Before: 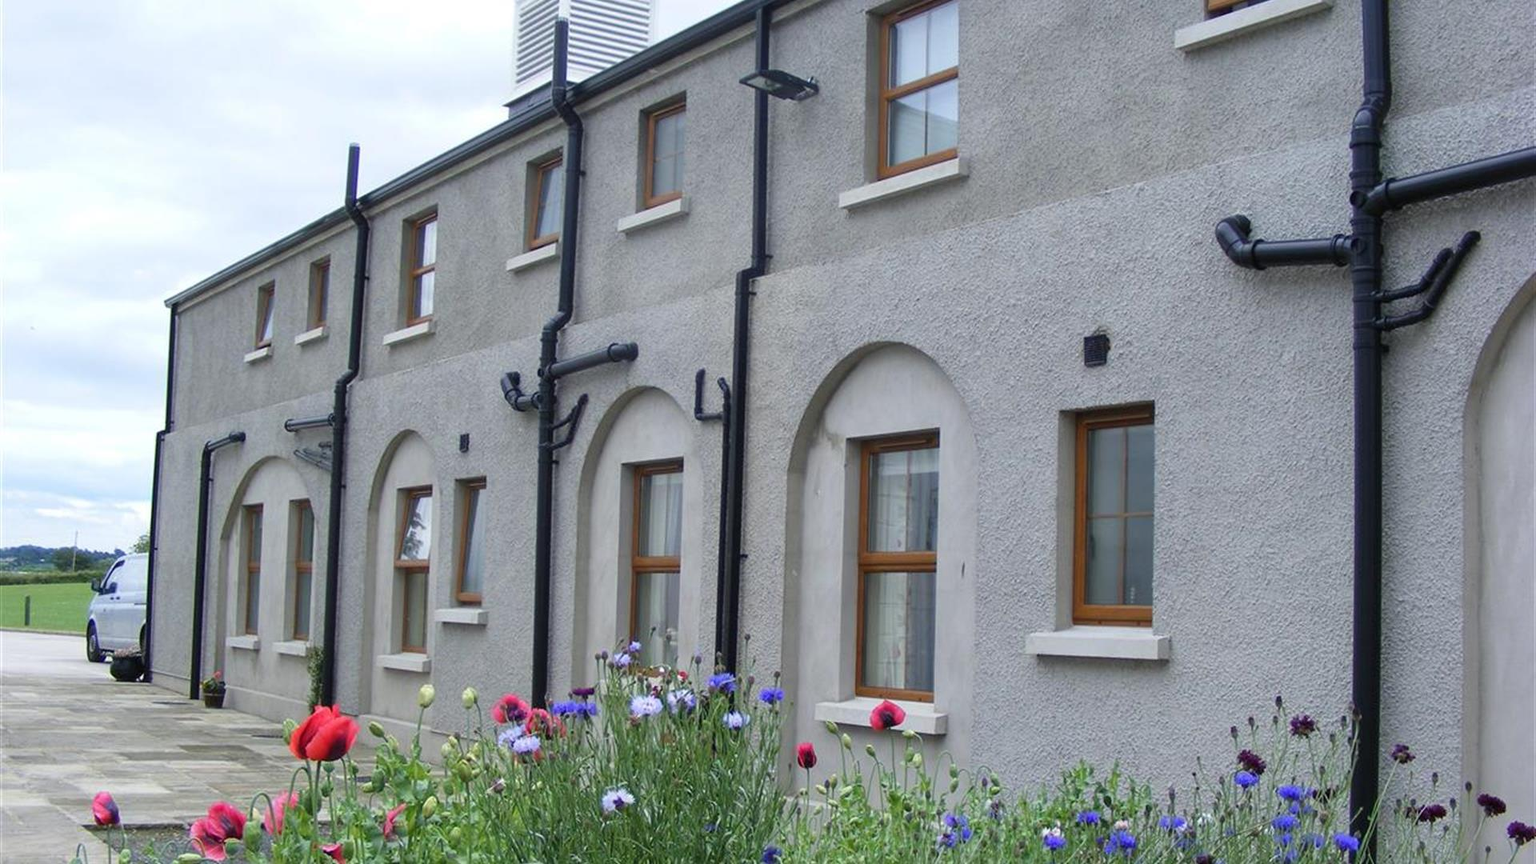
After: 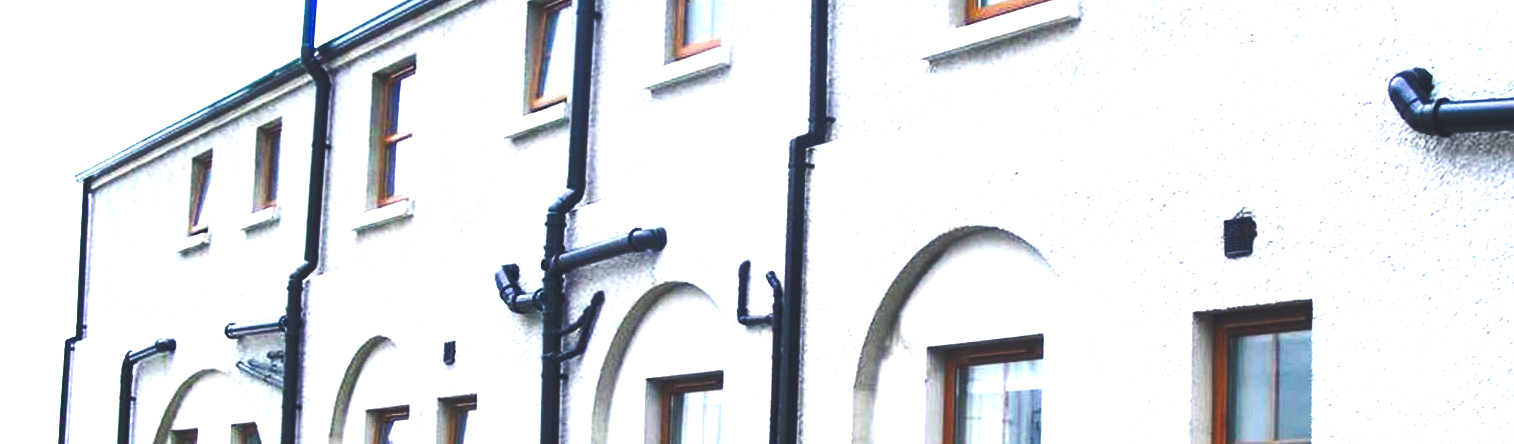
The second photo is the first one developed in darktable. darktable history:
color balance rgb: global offset › chroma 0.129%, global offset › hue 254.04°, perceptual saturation grading › global saturation 20%, perceptual saturation grading › highlights -24.757%, perceptual saturation grading › shadows 49.7%, perceptual brilliance grading › global brilliance 30.552%, perceptual brilliance grading › highlights 50.238%, perceptual brilliance grading › mid-tones 49.697%, perceptual brilliance grading › shadows -22.119%
crop: left 6.851%, top 18.653%, right 14.278%, bottom 40.162%
levels: mode automatic, levels [0, 0.394, 0.787]
tone curve: curves: ch0 [(0, 0.142) (0.384, 0.314) (0.752, 0.711) (0.991, 0.95)]; ch1 [(0.006, 0.129) (0.346, 0.384) (1, 1)]; ch2 [(0.003, 0.057) (0.261, 0.248) (1, 1)], preserve colors none
exposure: exposure 0.201 EV, compensate exposure bias true, compensate highlight preservation false
